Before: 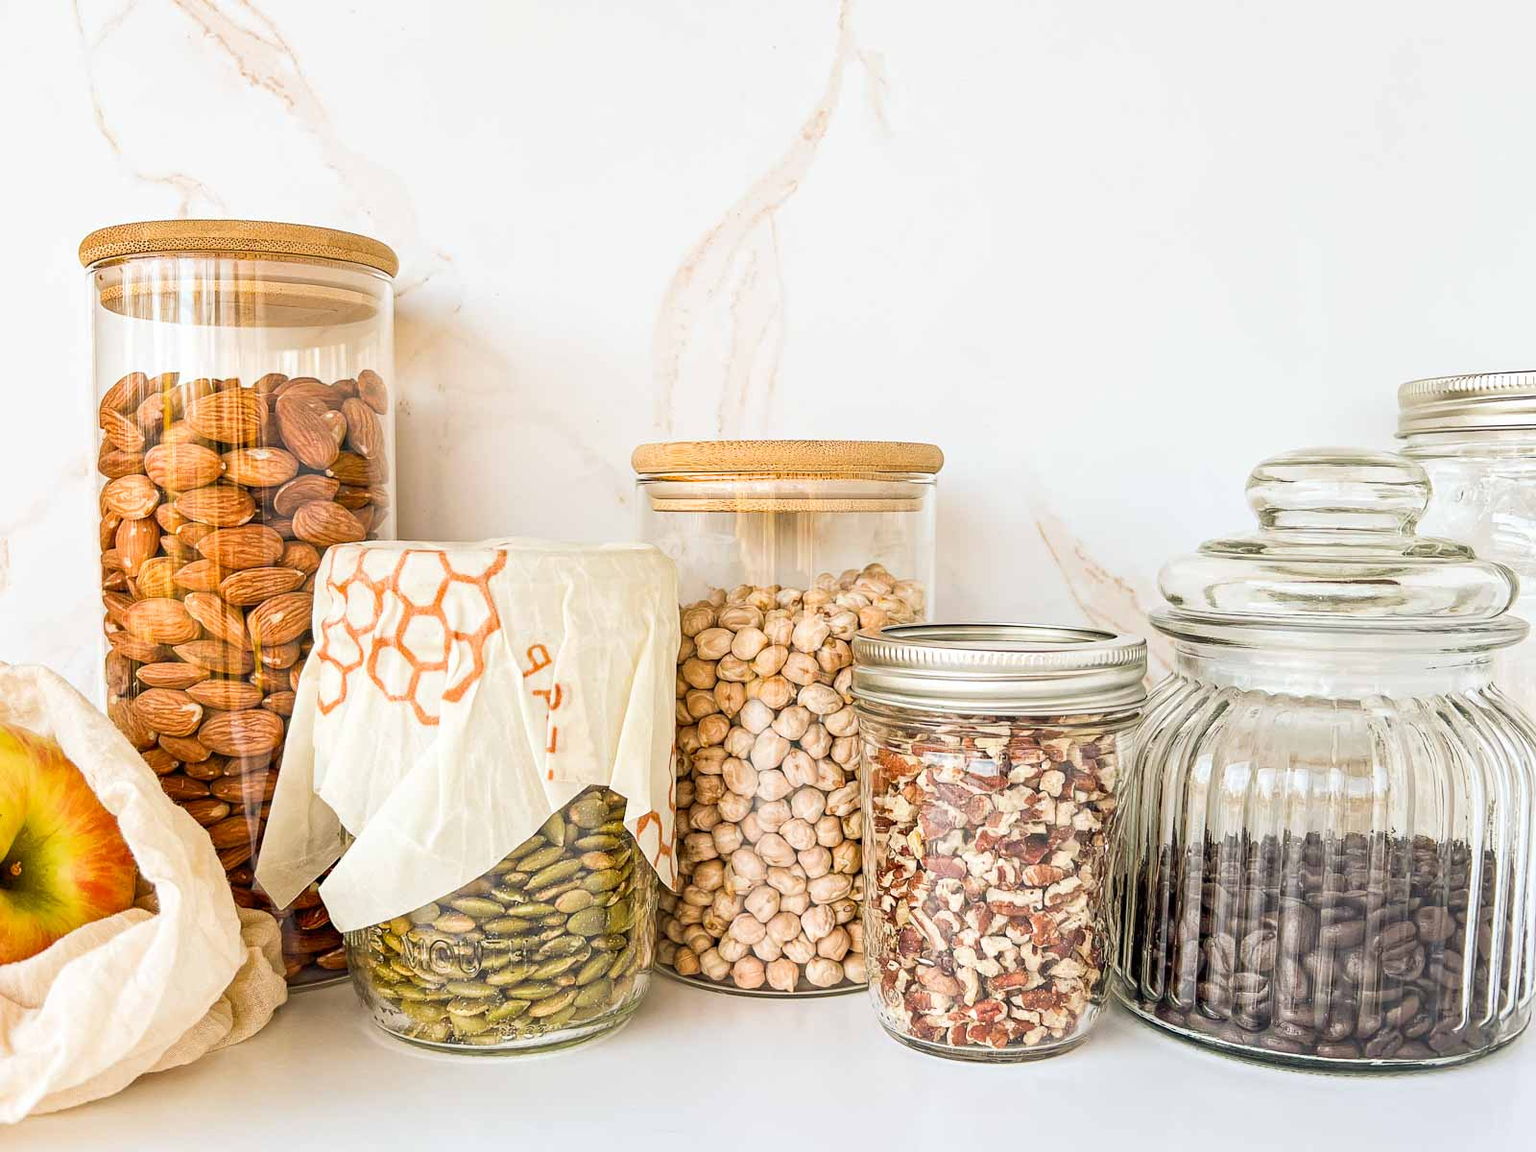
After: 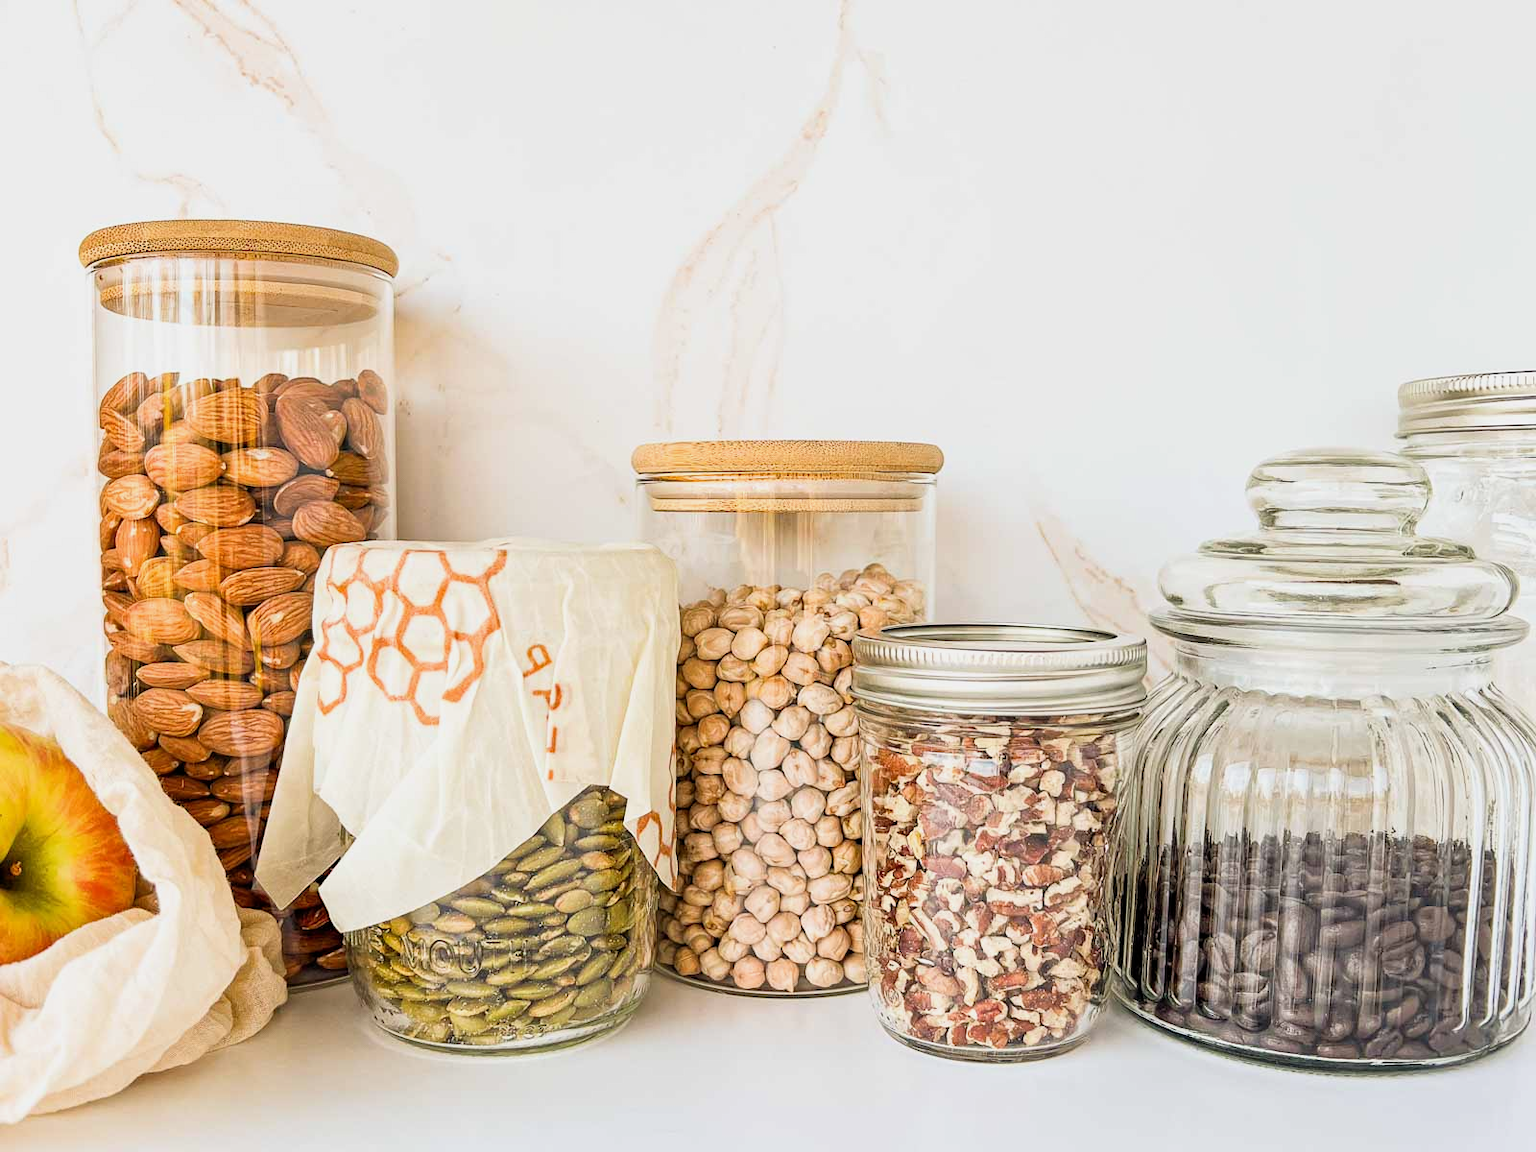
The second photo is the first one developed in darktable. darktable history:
filmic rgb: black relative exposure -9.62 EV, white relative exposure 3.03 EV, threshold 2.98 EV, hardness 6.18, enable highlight reconstruction true
